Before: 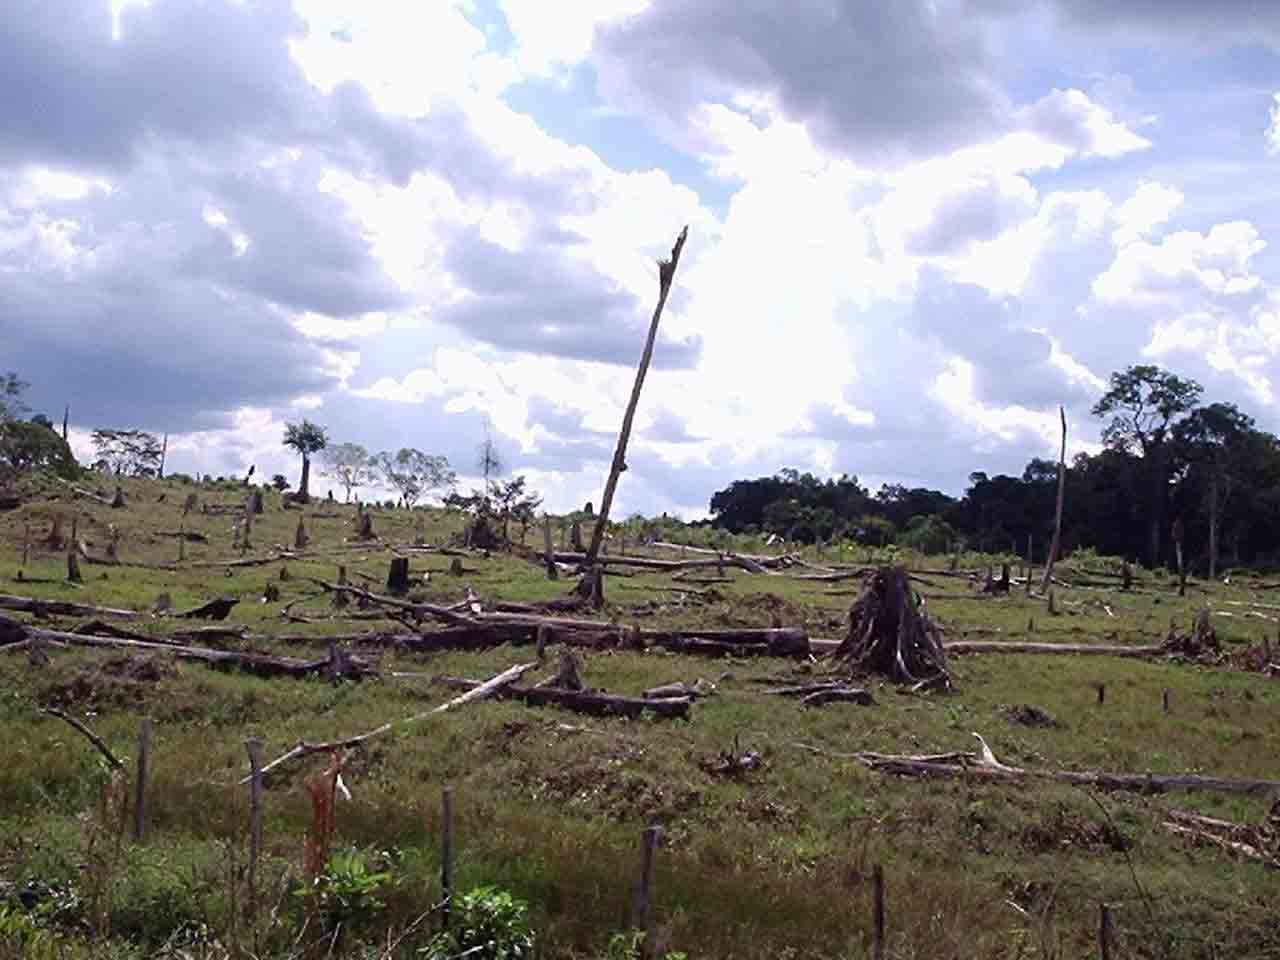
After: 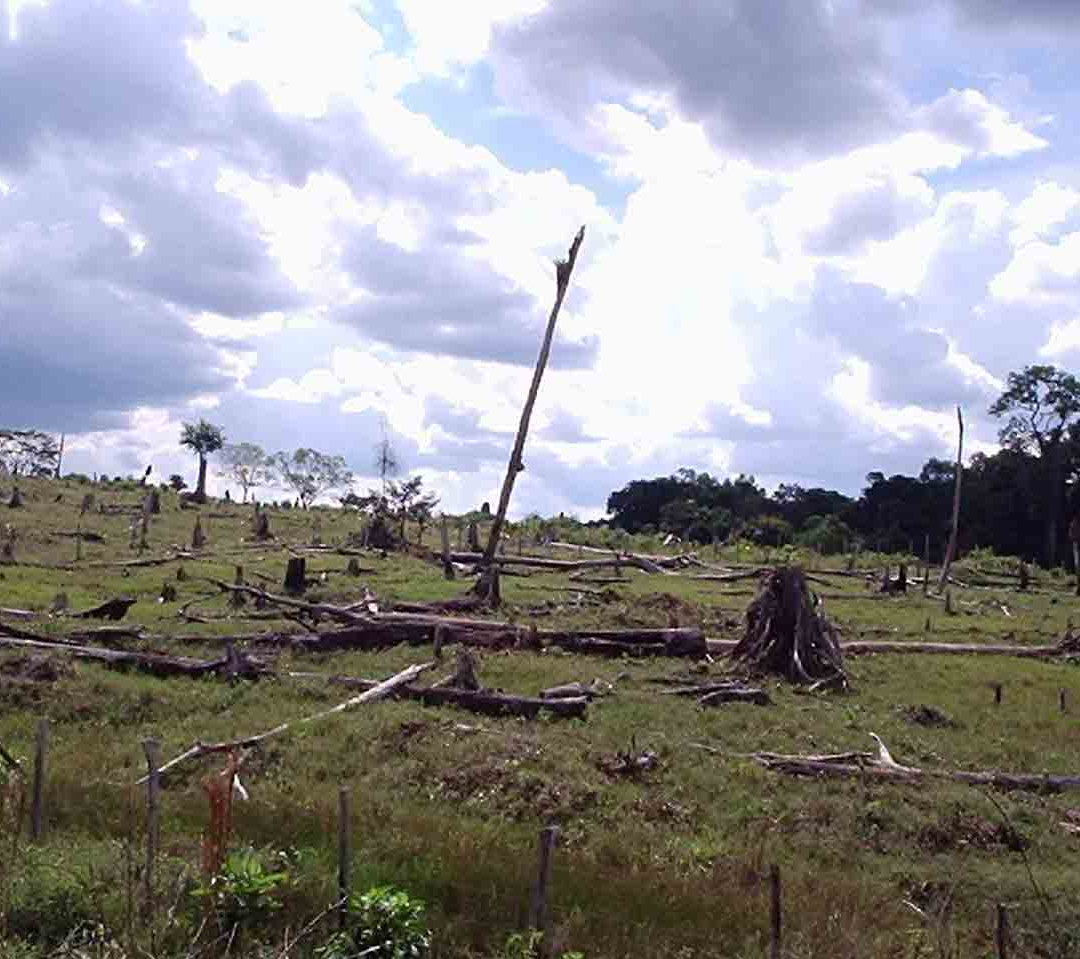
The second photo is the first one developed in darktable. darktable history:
crop: left 8.079%, right 7.509%
